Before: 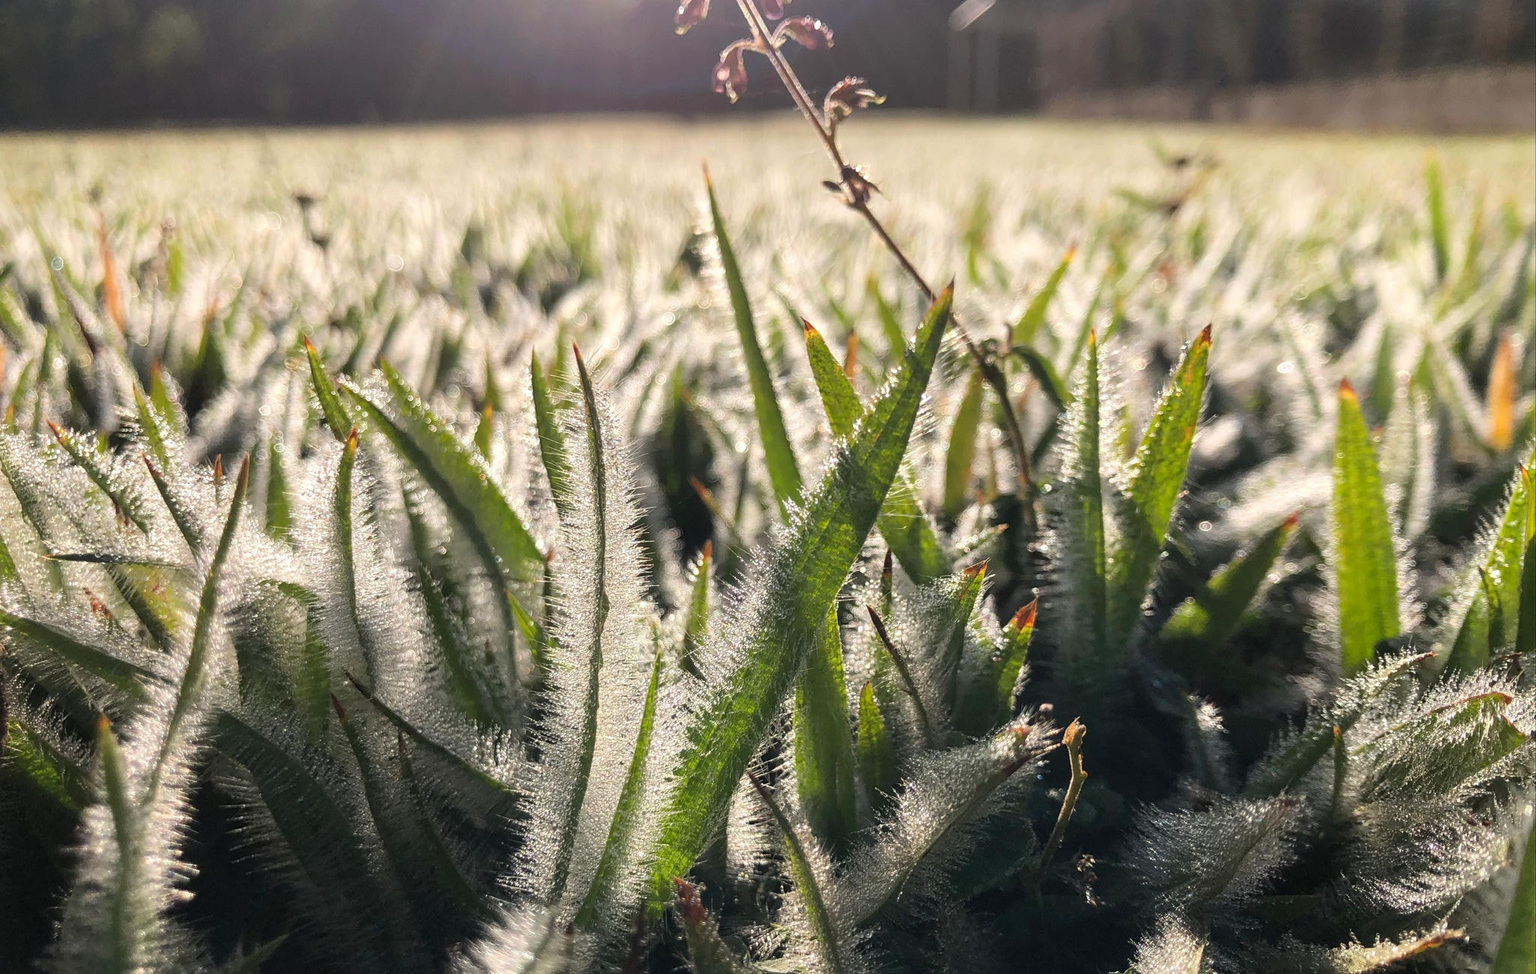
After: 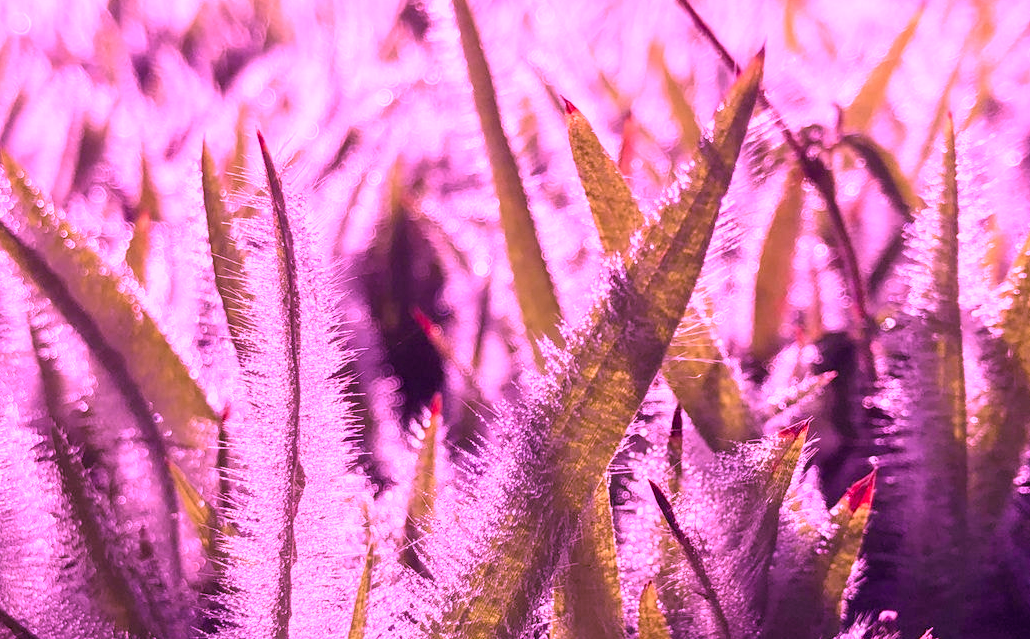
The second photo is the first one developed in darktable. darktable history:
exposure: black level correction 0.001, exposure 0.5 EV, compensate highlight preservation false
crop: left 24.762%, top 25.196%, right 24.918%, bottom 25.556%
color calibration: output R [1.003, 0.027, -0.041, 0], output G [-0.018, 1.043, -0.038, 0], output B [0.071, -0.086, 1.017, 0], illuminant custom, x 0.263, y 0.521, temperature 7012.85 K
color balance rgb: perceptual saturation grading › global saturation 20%, perceptual saturation grading › highlights -25.467%, perceptual saturation grading › shadows 24.426%
